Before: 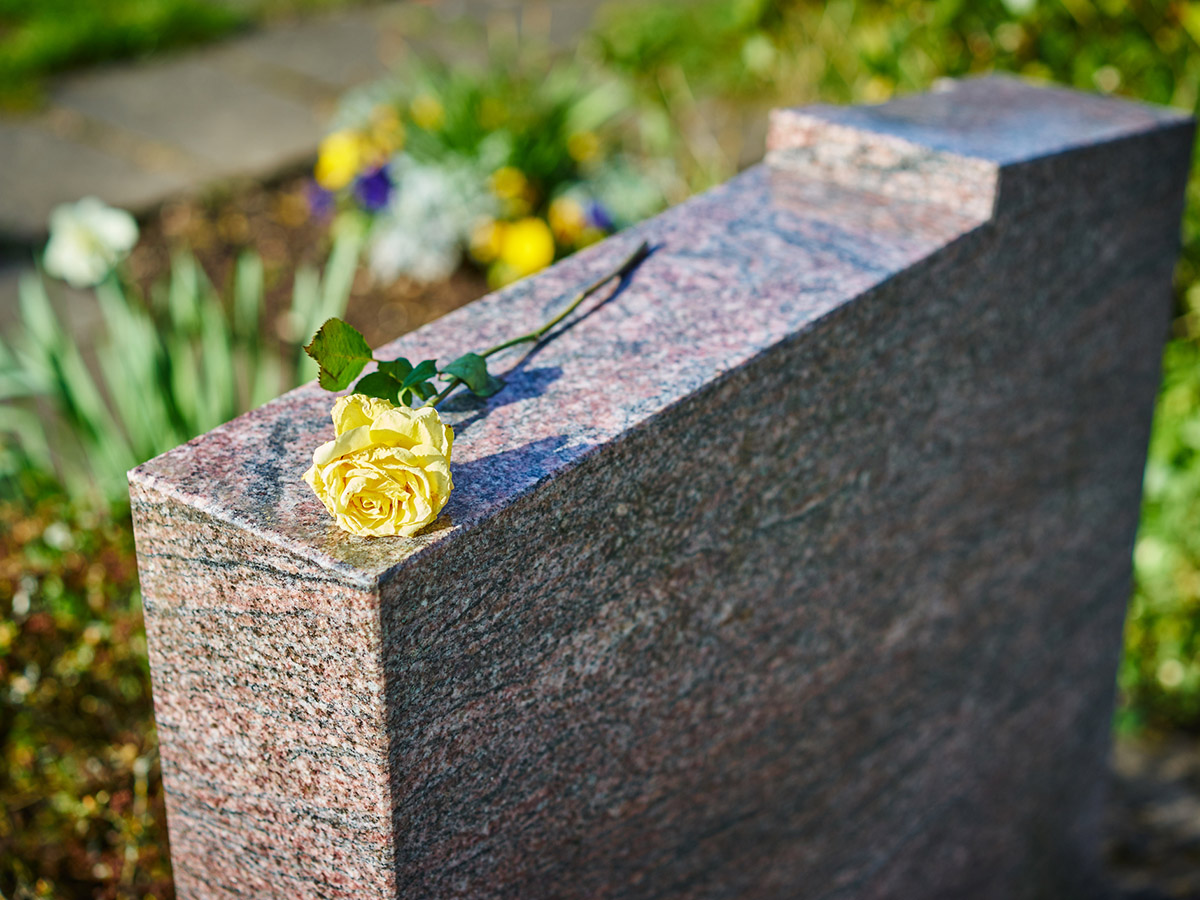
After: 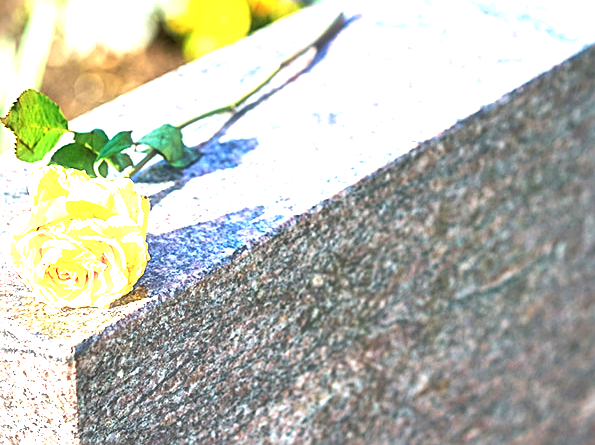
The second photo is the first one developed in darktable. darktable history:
exposure: black level correction 0, exposure 1.126 EV, compensate highlight preservation false
tone equalizer: -8 EV -0.72 EV, -7 EV -0.723 EV, -6 EV -0.586 EV, -5 EV -0.408 EV, -3 EV 0.368 EV, -2 EV 0.6 EV, -1 EV 0.678 EV, +0 EV 0.778 EV
crop: left 25.372%, top 25.485%, right 25.005%, bottom 24.999%
haze removal: strength -0.11, compatibility mode true, adaptive false
sharpen: on, module defaults
